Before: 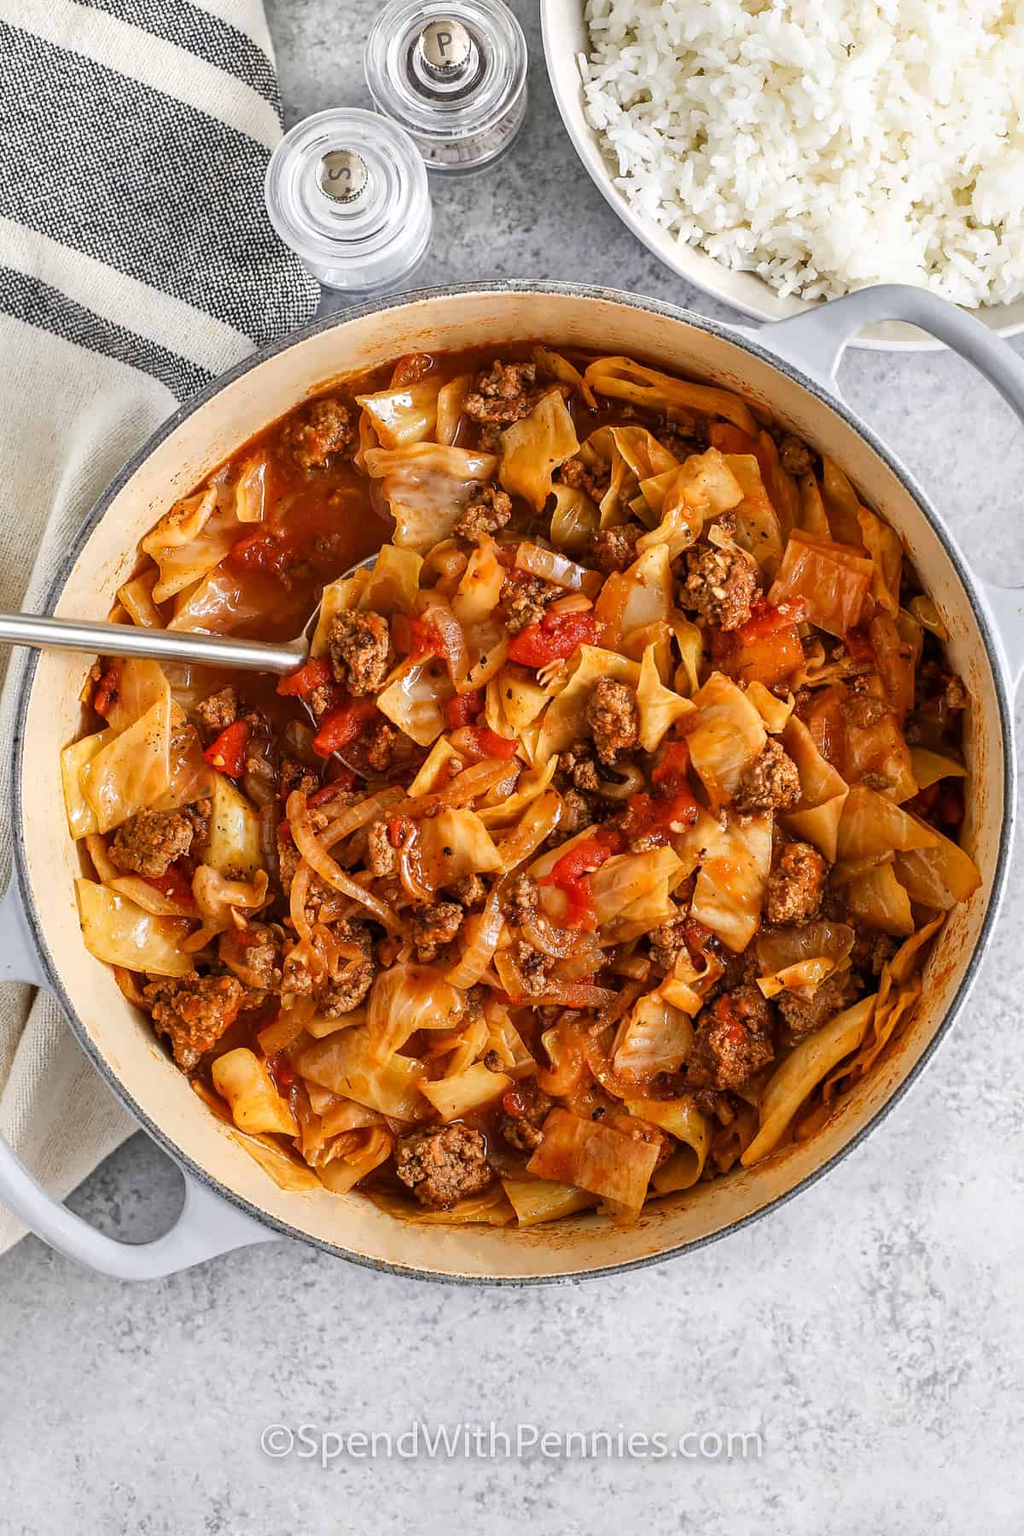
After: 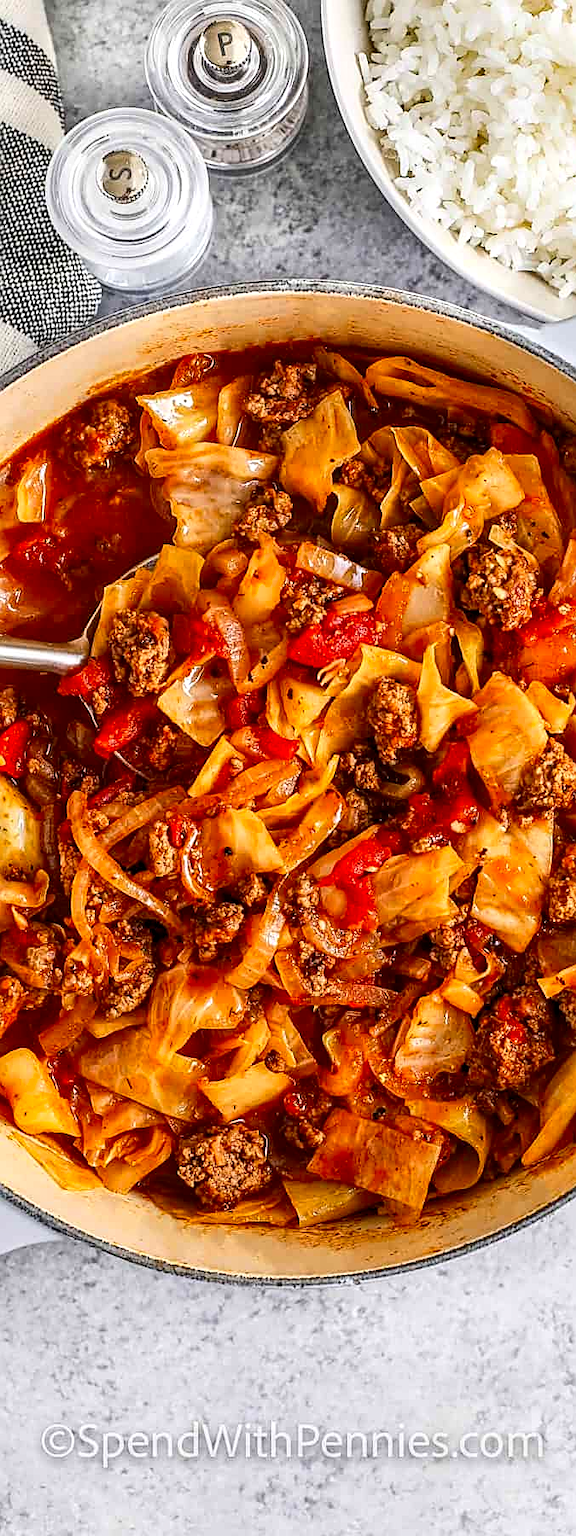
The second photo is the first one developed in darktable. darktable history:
local contrast: on, module defaults
tone equalizer: on, module defaults
crop: left 21.496%, right 22.254%
contrast brightness saturation: contrast 0.16, saturation 0.32
sharpen: on, module defaults
